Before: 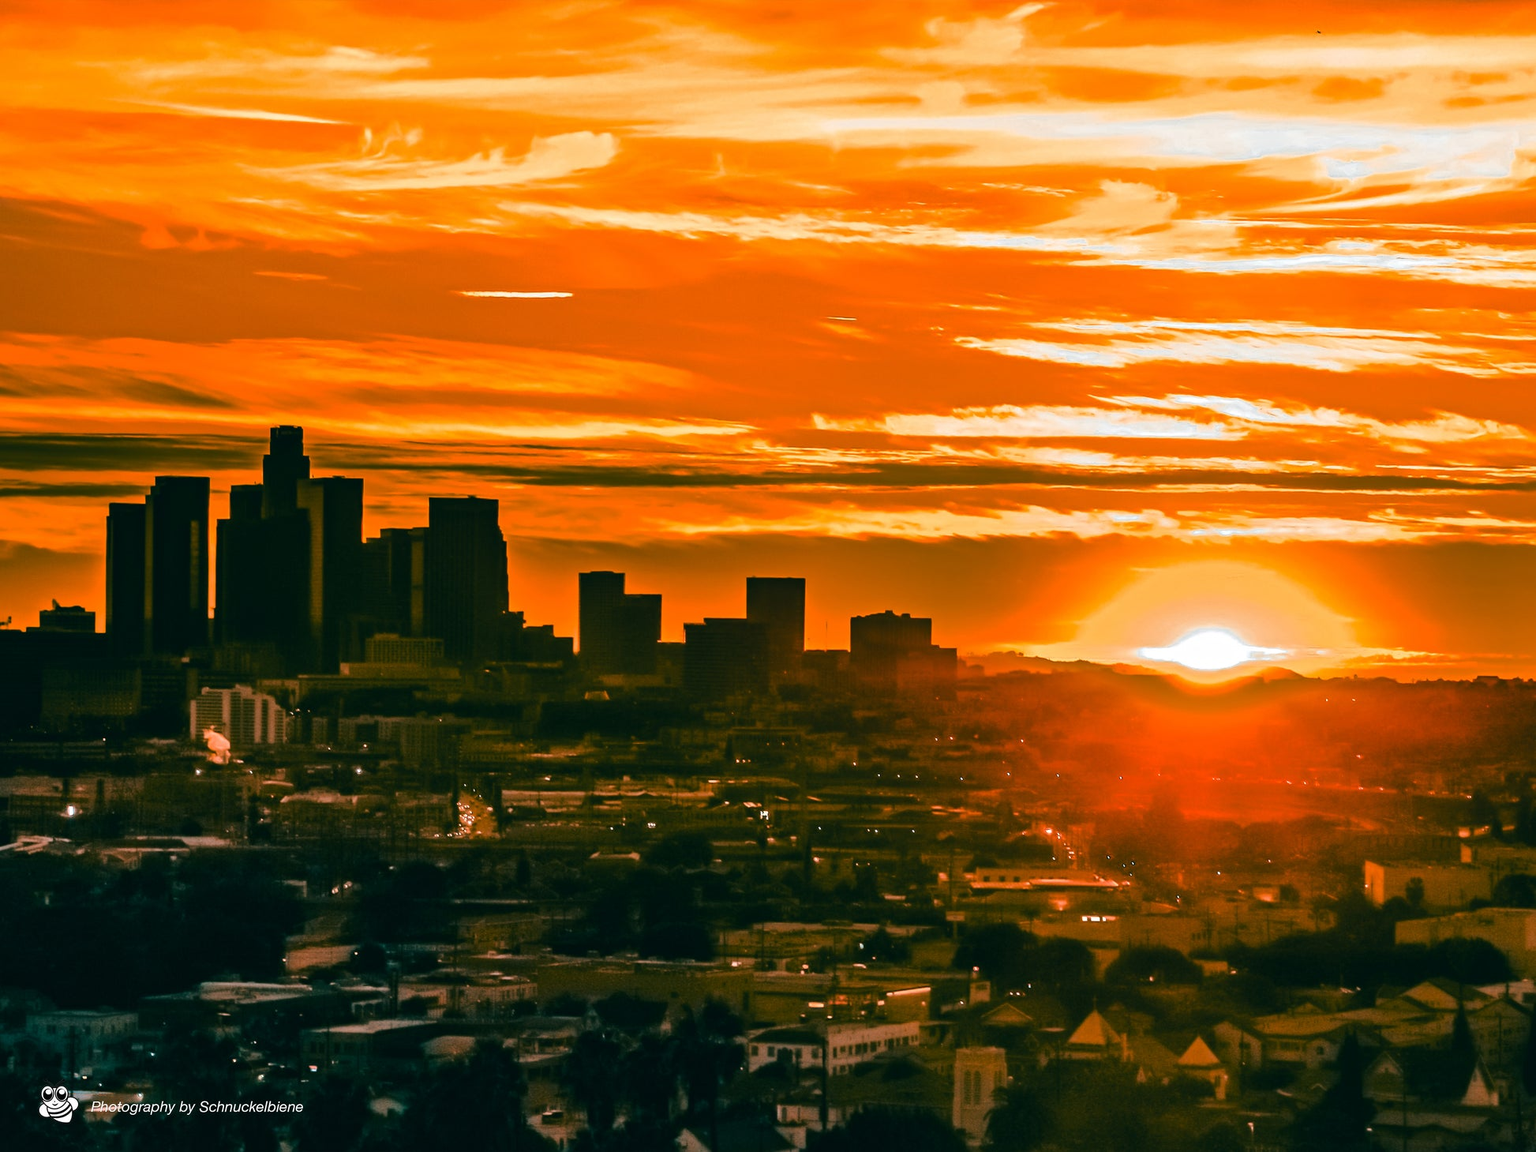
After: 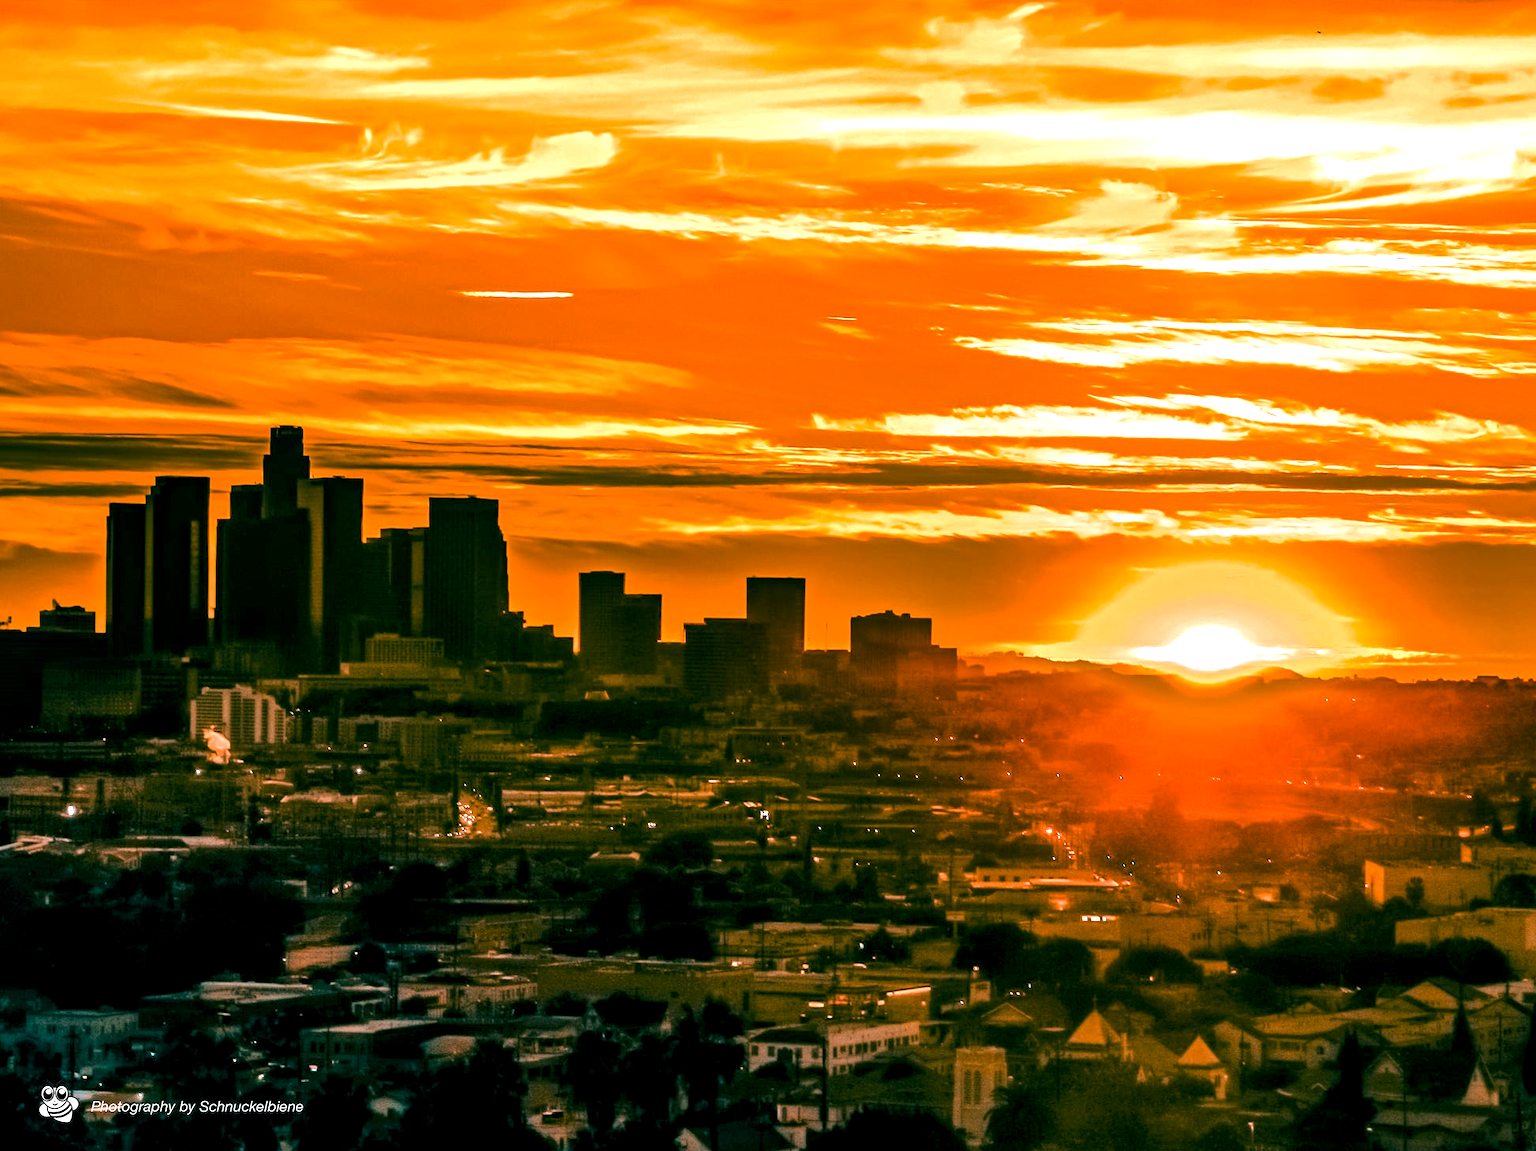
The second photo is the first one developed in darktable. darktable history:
exposure: black level correction 0.004, exposure 0.409 EV, compensate highlight preservation false
local contrast: highlights 98%, shadows 87%, detail 160%, midtone range 0.2
